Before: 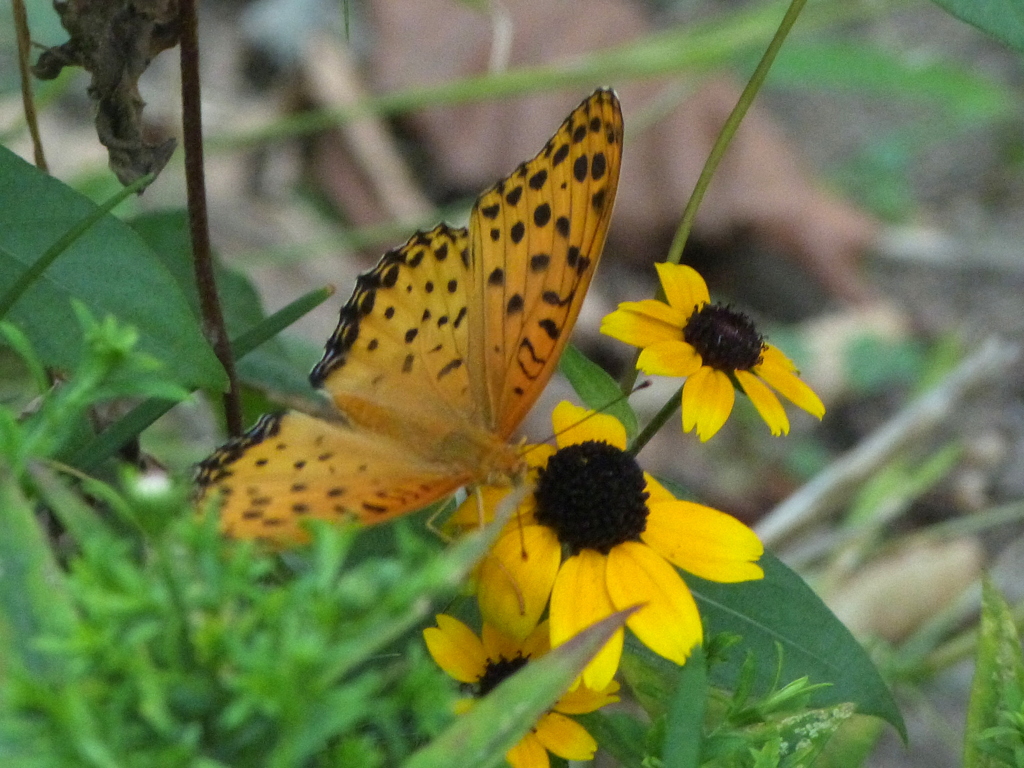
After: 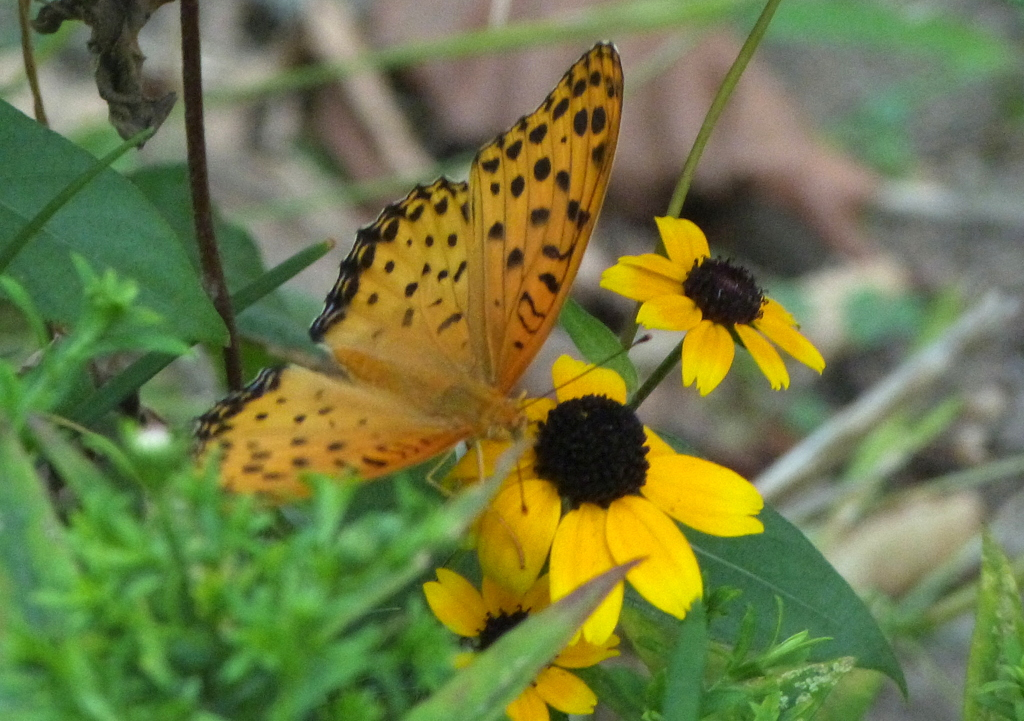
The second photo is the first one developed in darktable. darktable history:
crop and rotate: top 6.08%
exposure: exposure 0.082 EV, compensate highlight preservation false
